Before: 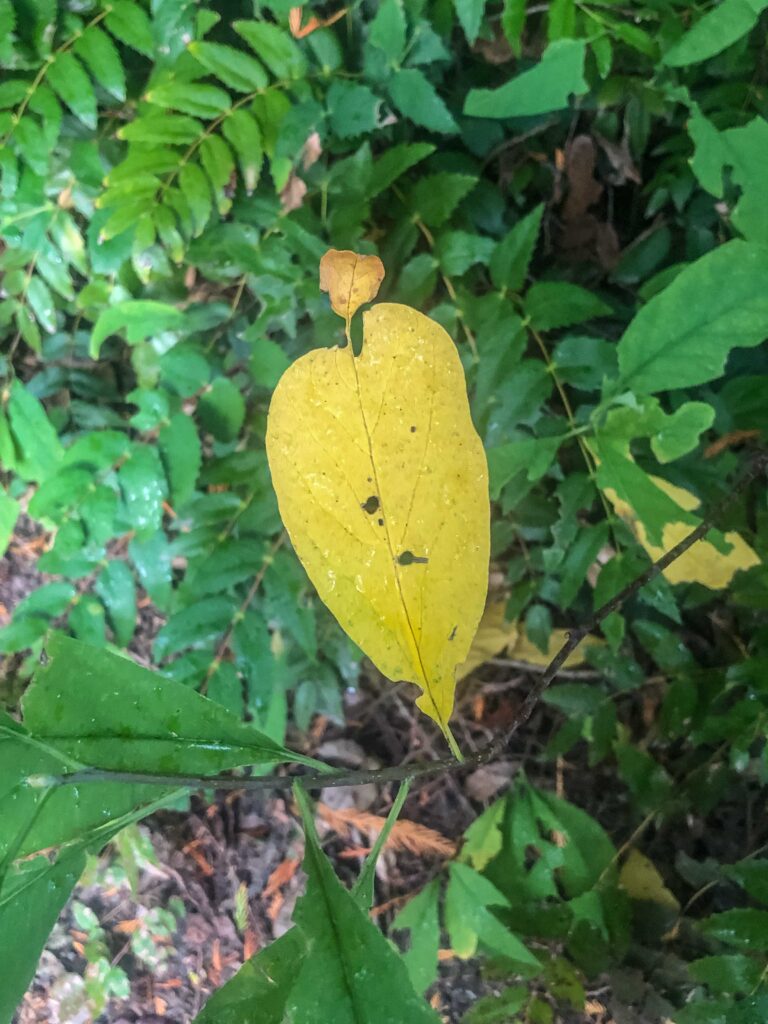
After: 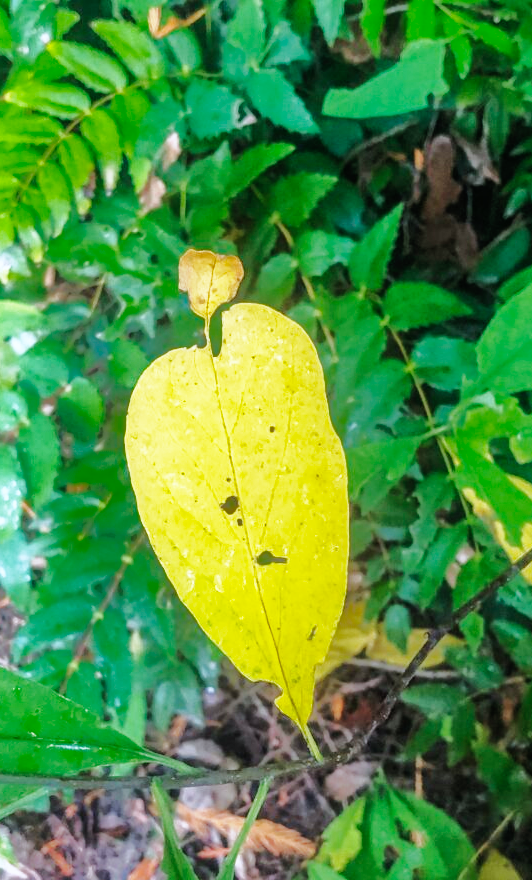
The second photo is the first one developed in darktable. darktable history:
shadows and highlights: shadows 38.43, highlights -74.54
color correction: highlights a* -0.137, highlights b* -5.91, shadows a* -0.137, shadows b* -0.137
crop: left 18.479%, right 12.2%, bottom 13.971%
base curve: curves: ch0 [(0, 0) (0.007, 0.004) (0.027, 0.03) (0.046, 0.07) (0.207, 0.54) (0.442, 0.872) (0.673, 0.972) (1, 1)], preserve colors none
